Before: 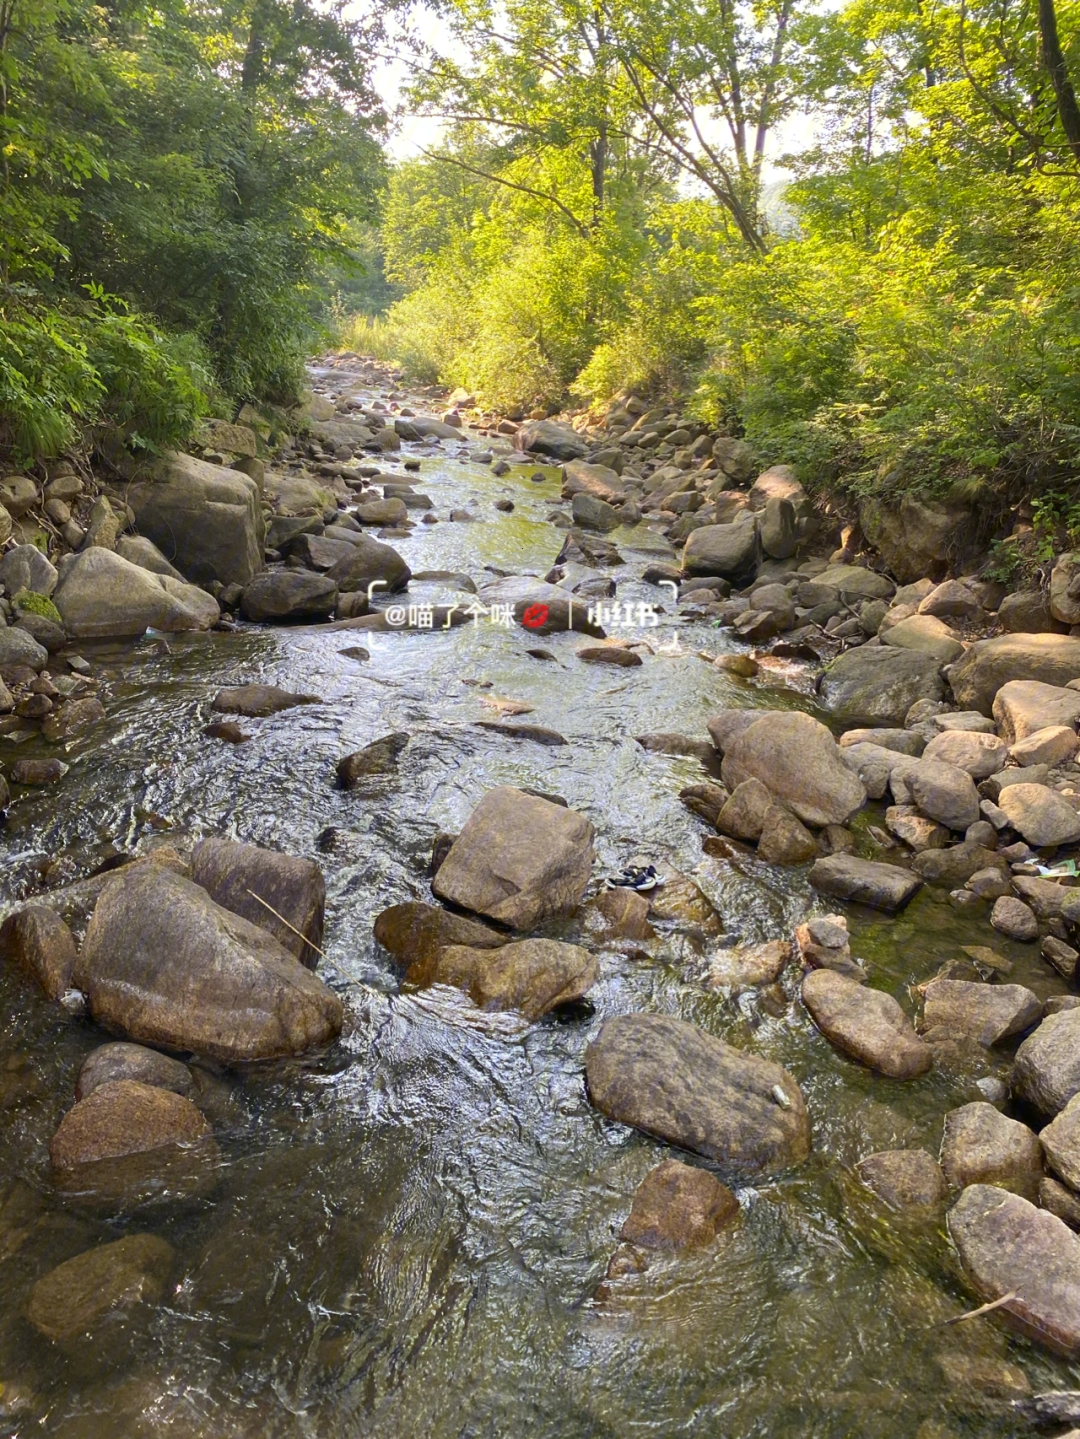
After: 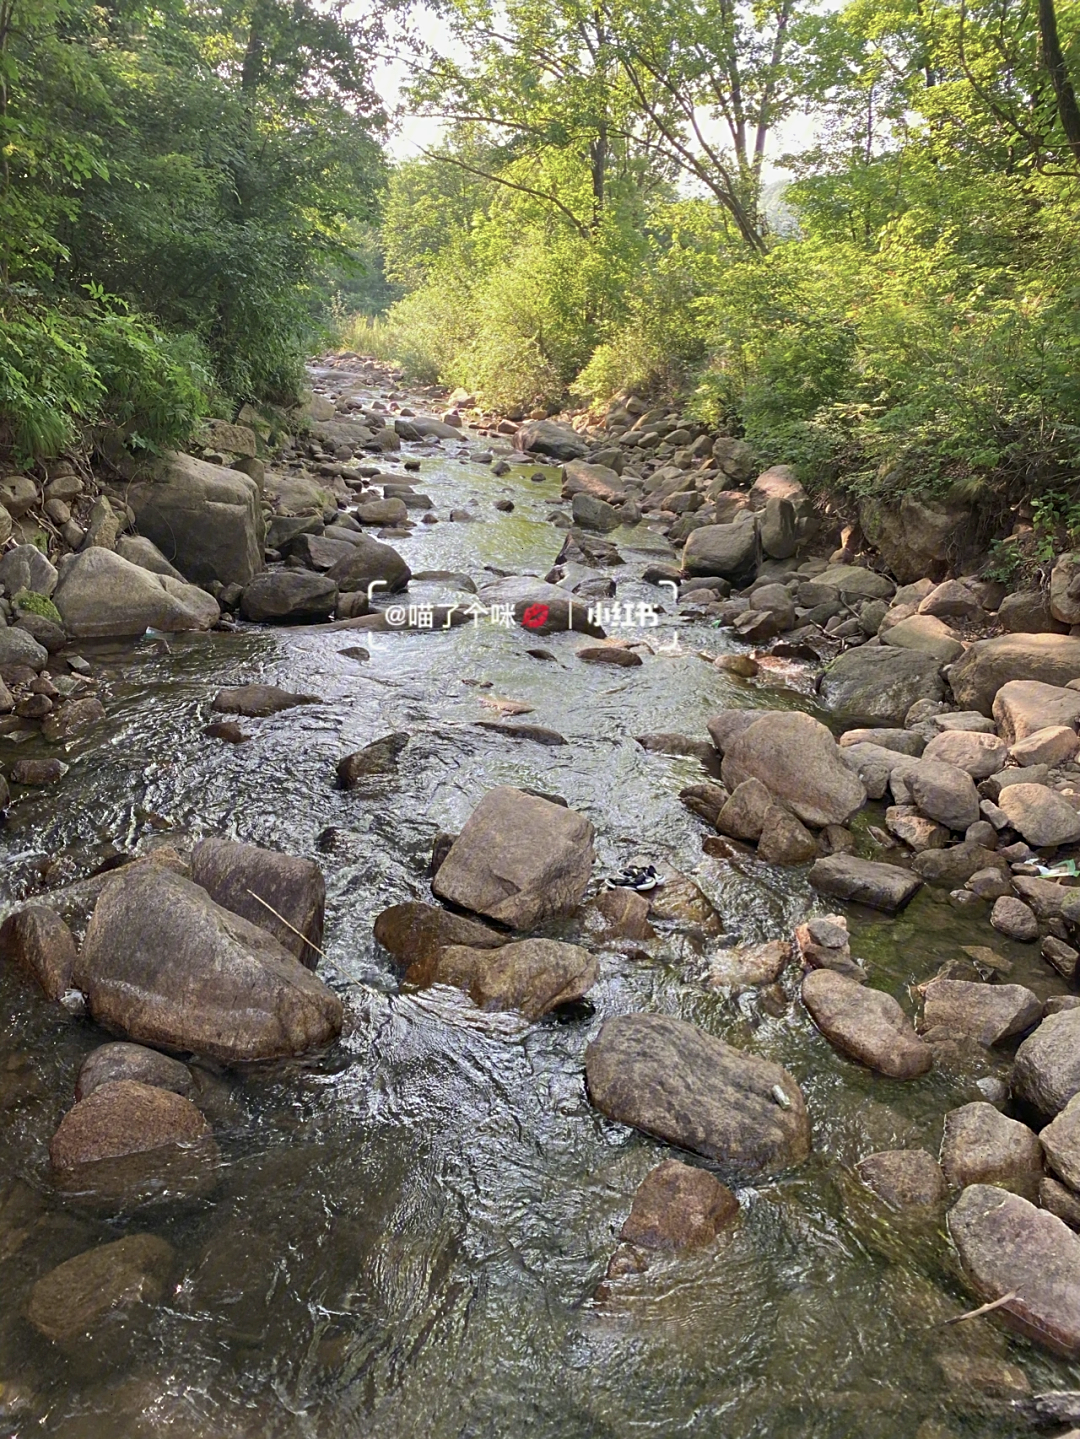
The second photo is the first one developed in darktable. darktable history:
sharpen: radius 2.529, amount 0.323
color contrast: blue-yellow contrast 0.7
shadows and highlights: shadows 25, white point adjustment -3, highlights -30
